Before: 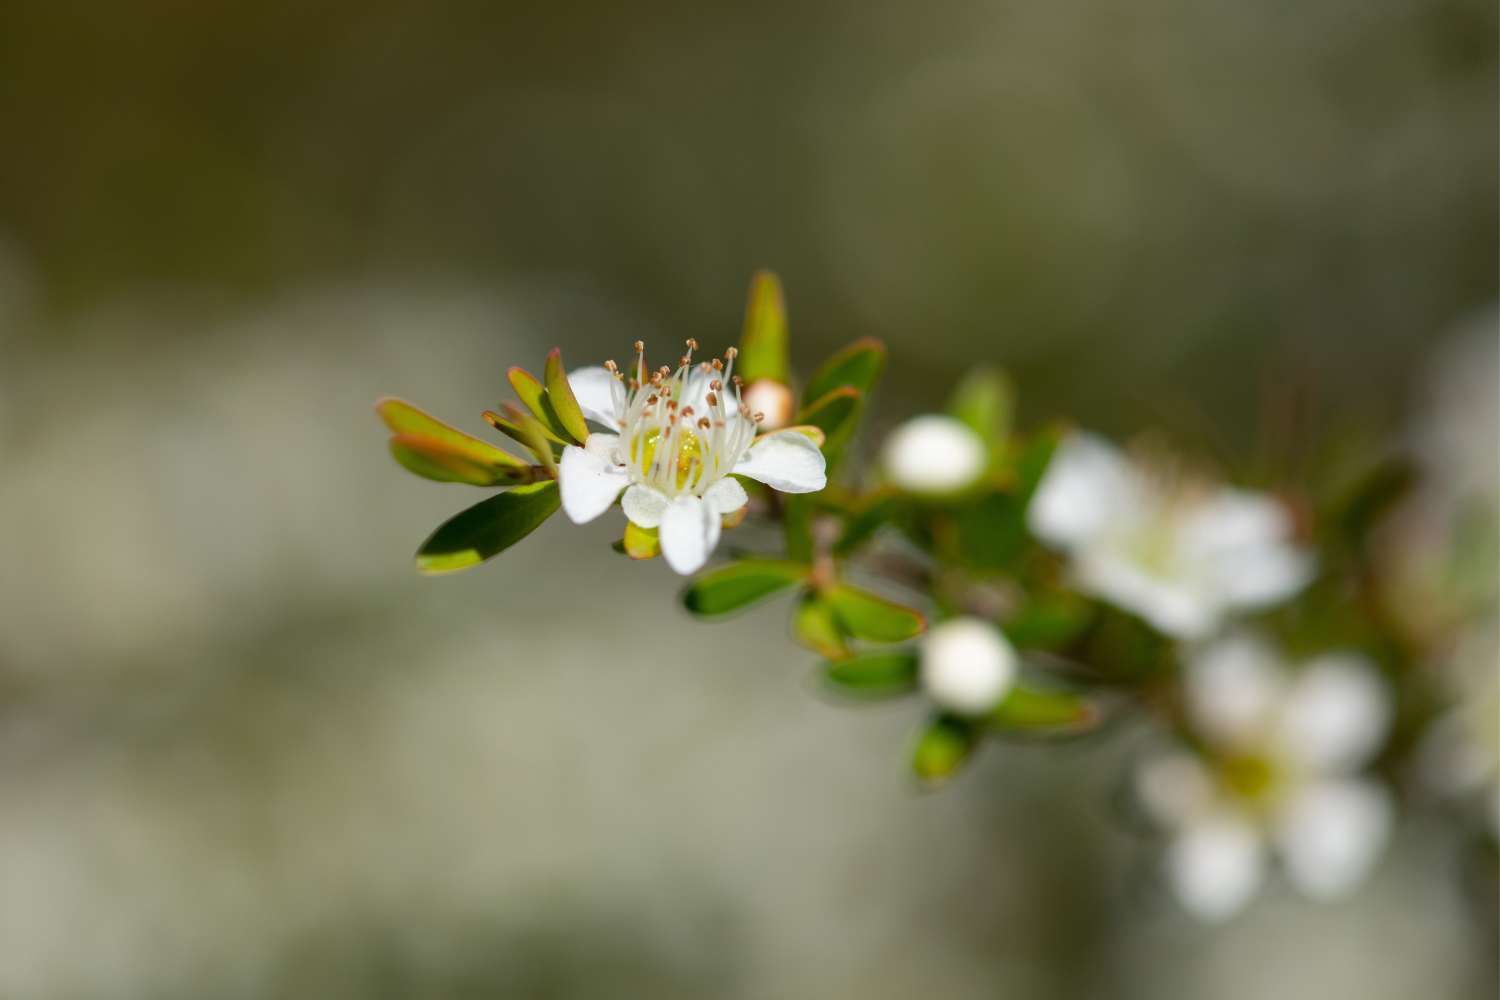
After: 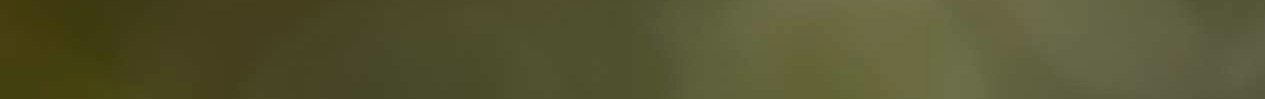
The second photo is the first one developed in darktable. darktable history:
crop and rotate: left 9.644%, top 9.491%, right 6.021%, bottom 80.509%
exposure: exposure 0.197 EV, compensate highlight preservation false
